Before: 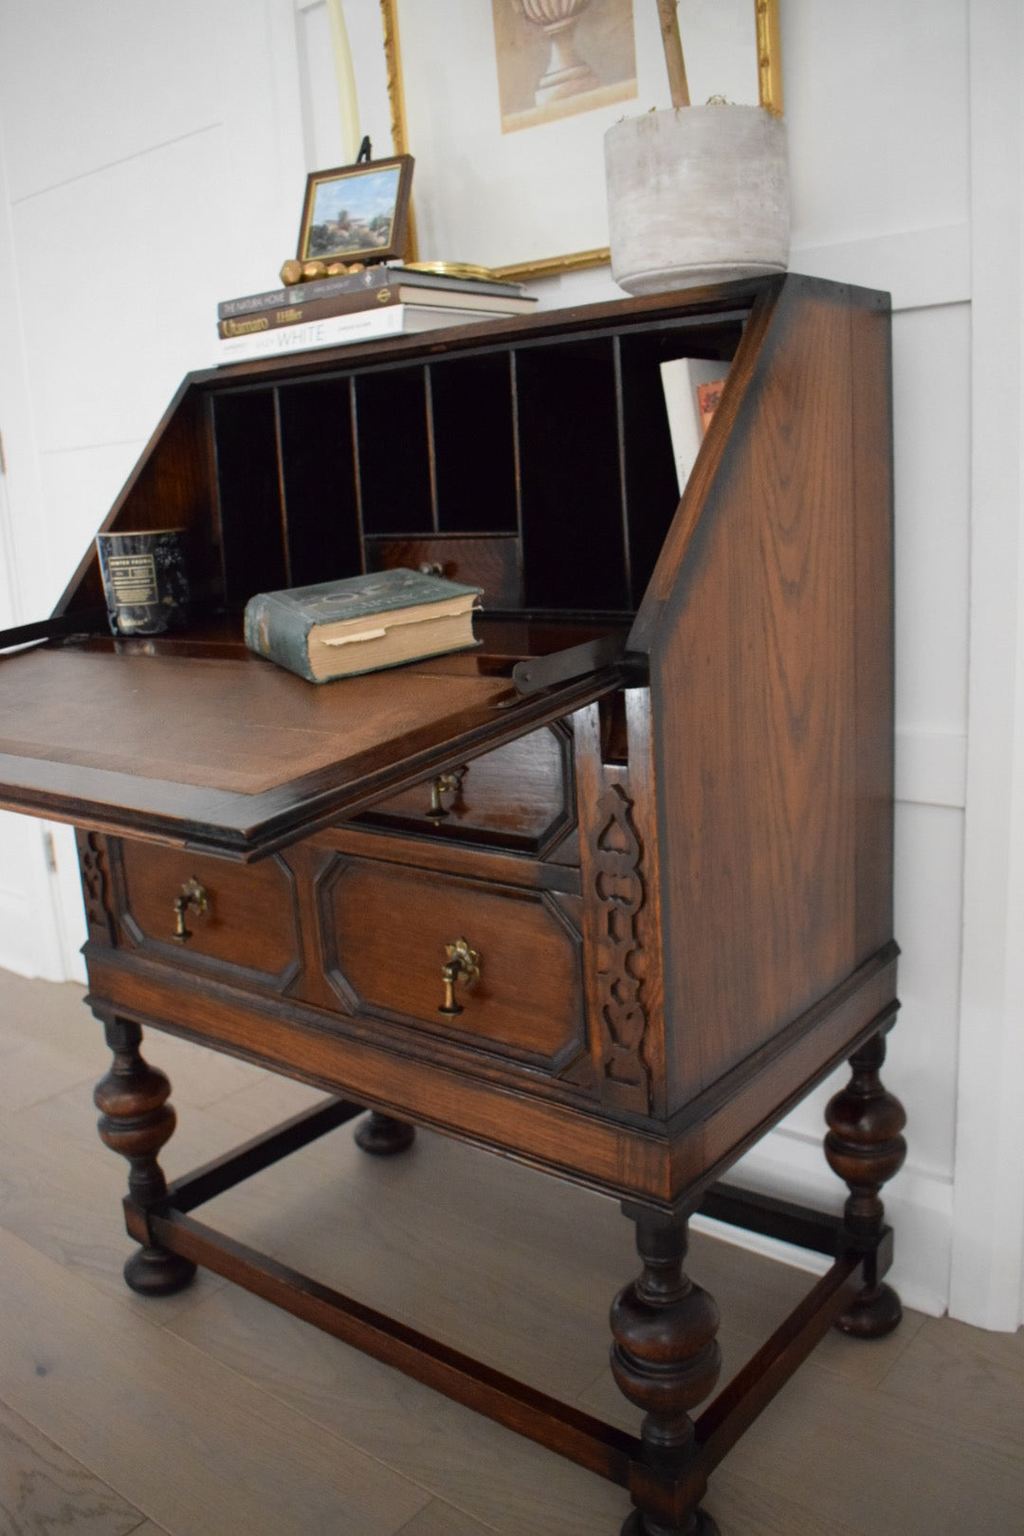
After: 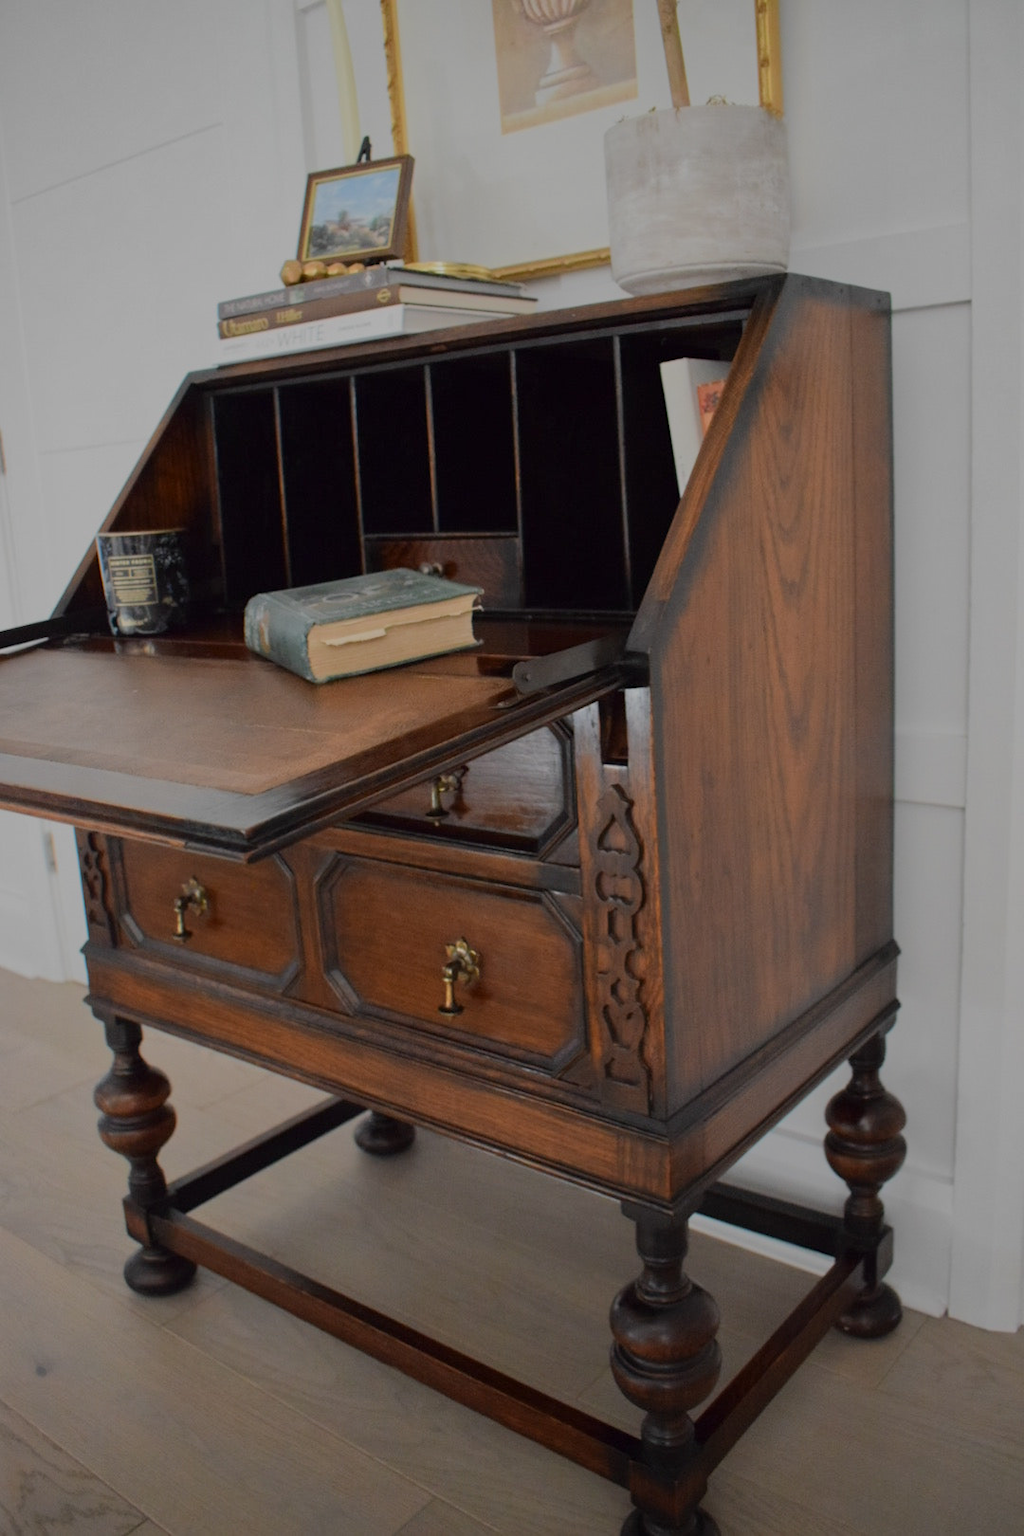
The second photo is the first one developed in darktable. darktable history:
tone equalizer: -8 EV -0.039 EV, -7 EV 0.032 EV, -6 EV -0.008 EV, -5 EV 0.009 EV, -4 EV -0.05 EV, -3 EV -0.231 EV, -2 EV -0.642 EV, -1 EV -1 EV, +0 EV -0.991 EV, edges refinement/feathering 500, mask exposure compensation -1.57 EV, preserve details guided filter
